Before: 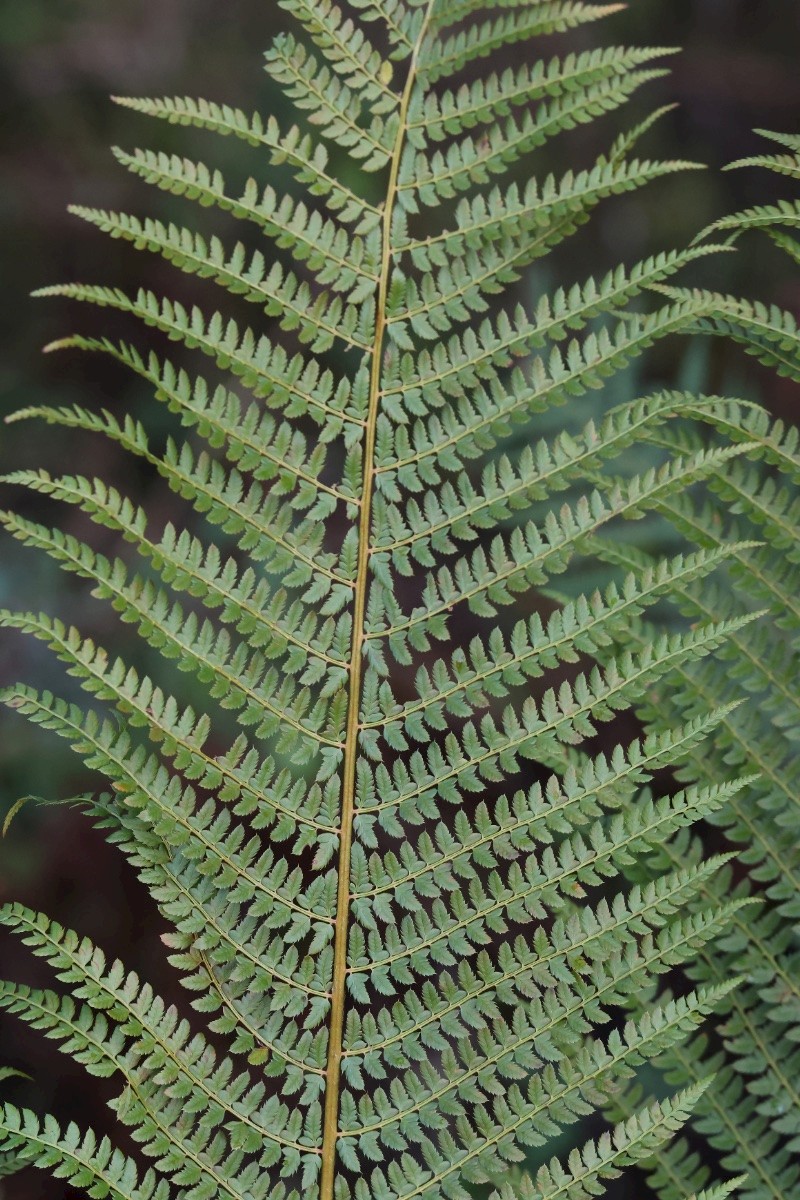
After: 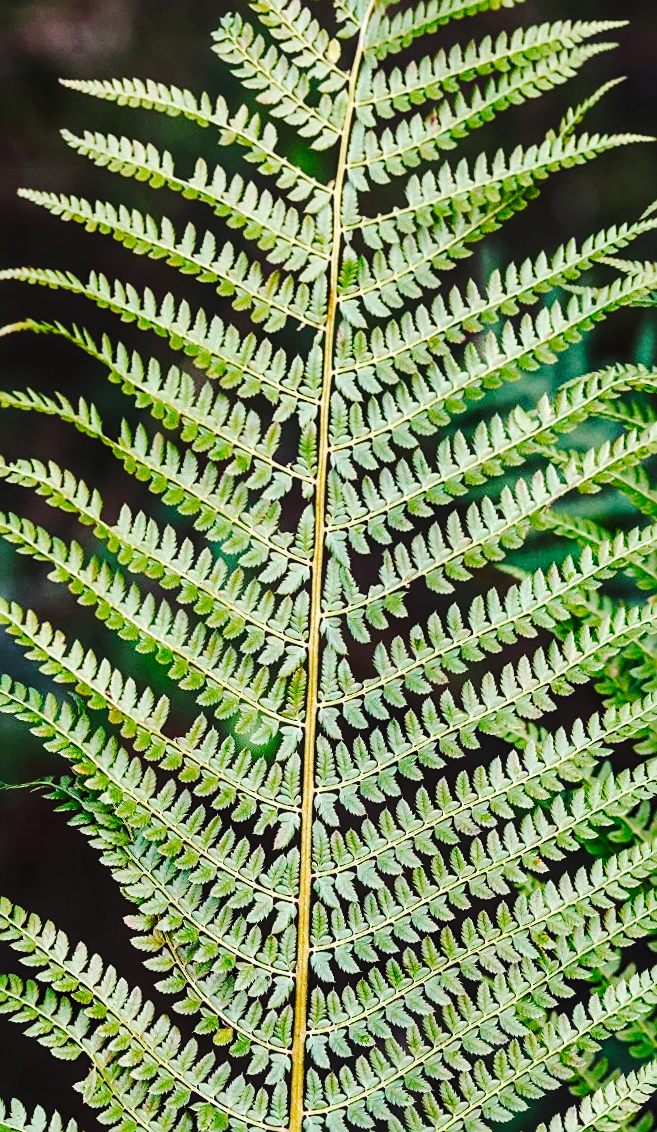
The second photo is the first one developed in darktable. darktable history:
tone curve: curves: ch0 [(0, 0) (0.003, 0.002) (0.011, 0.008) (0.025, 0.017) (0.044, 0.027) (0.069, 0.037) (0.1, 0.052) (0.136, 0.074) (0.177, 0.11) (0.224, 0.155) (0.277, 0.237) (0.335, 0.34) (0.399, 0.467) (0.468, 0.584) (0.543, 0.683) (0.623, 0.762) (0.709, 0.827) (0.801, 0.888) (0.898, 0.947) (1, 1)], preserve colors none
color balance rgb: perceptual saturation grading › global saturation 35%, perceptual saturation grading › highlights -30%, perceptual saturation grading › shadows 35%, perceptual brilliance grading › global brilliance 3%, perceptual brilliance grading › highlights -3%, perceptual brilliance grading › shadows 3%
local contrast: on, module defaults
tone equalizer: -8 EV -1.08 EV, -7 EV -1.01 EV, -6 EV -0.867 EV, -5 EV -0.578 EV, -3 EV 0.578 EV, -2 EV 0.867 EV, -1 EV 1.01 EV, +0 EV 1.08 EV, edges refinement/feathering 500, mask exposure compensation -1.57 EV, preserve details no
sharpen: on, module defaults
crop and rotate: angle 1°, left 4.281%, top 0.642%, right 11.383%, bottom 2.486%
